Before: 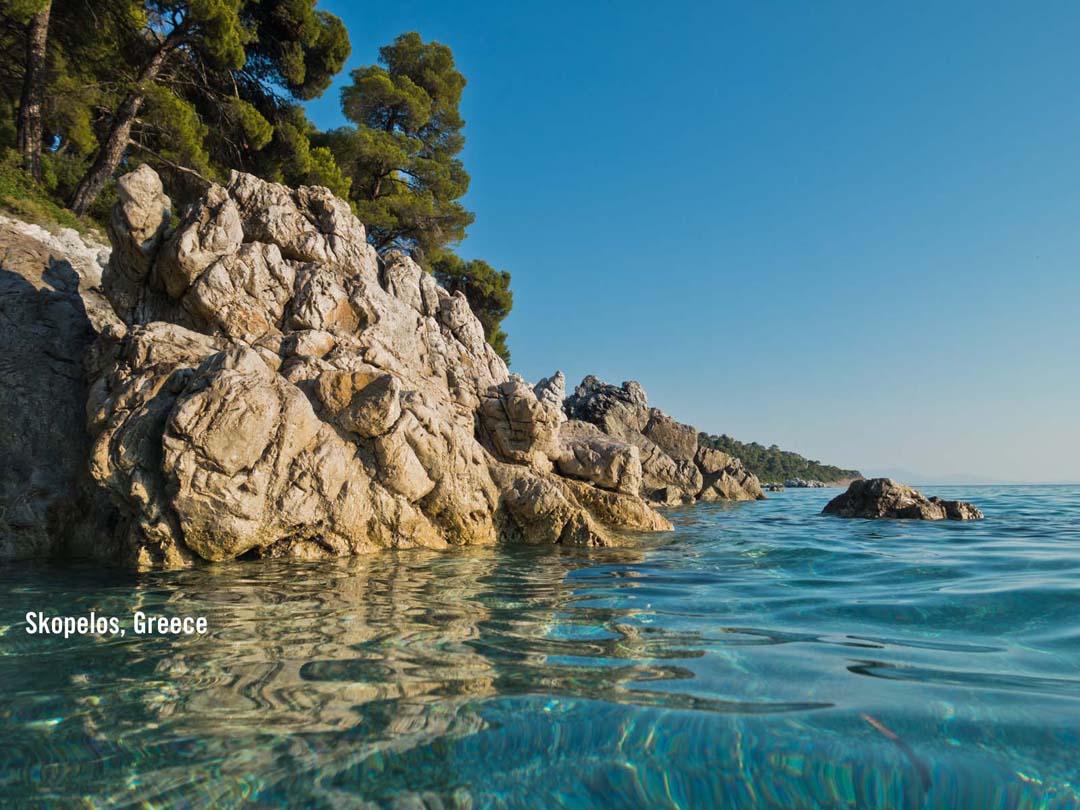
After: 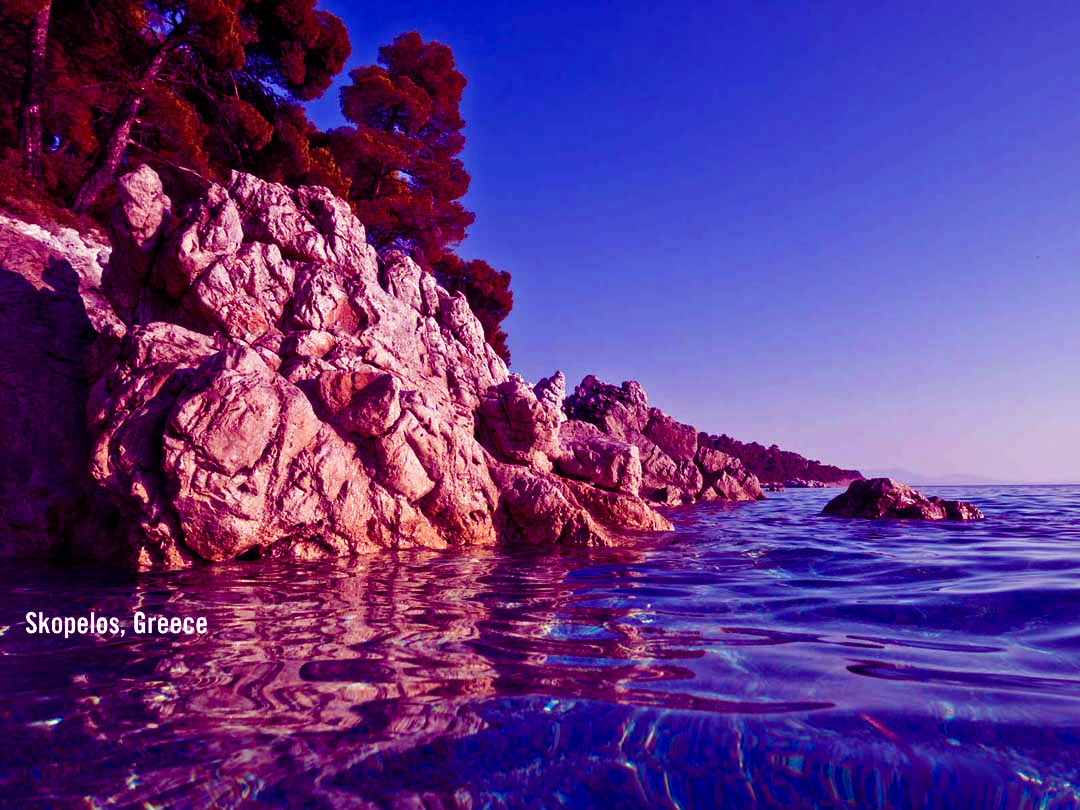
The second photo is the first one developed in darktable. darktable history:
color balance: mode lift, gamma, gain (sRGB), lift [1, 1, 0.101, 1]
exposure: black level correction 0.003, exposure 0.383 EV, compensate highlight preservation false
